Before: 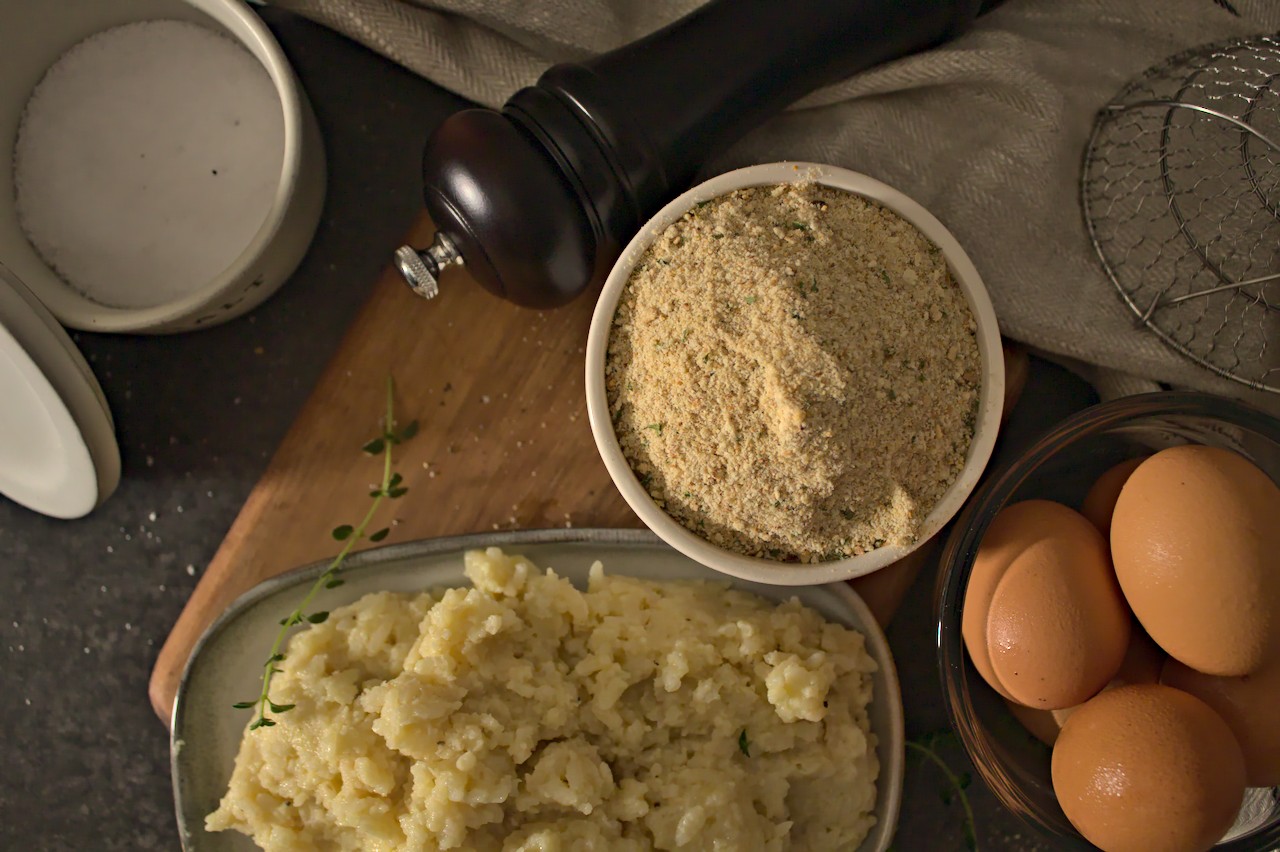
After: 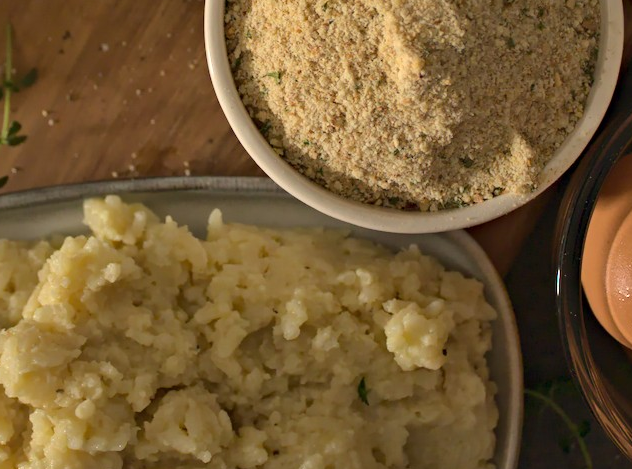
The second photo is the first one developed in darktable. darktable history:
crop: left 29.83%, top 41.374%, right 20.786%, bottom 3.516%
